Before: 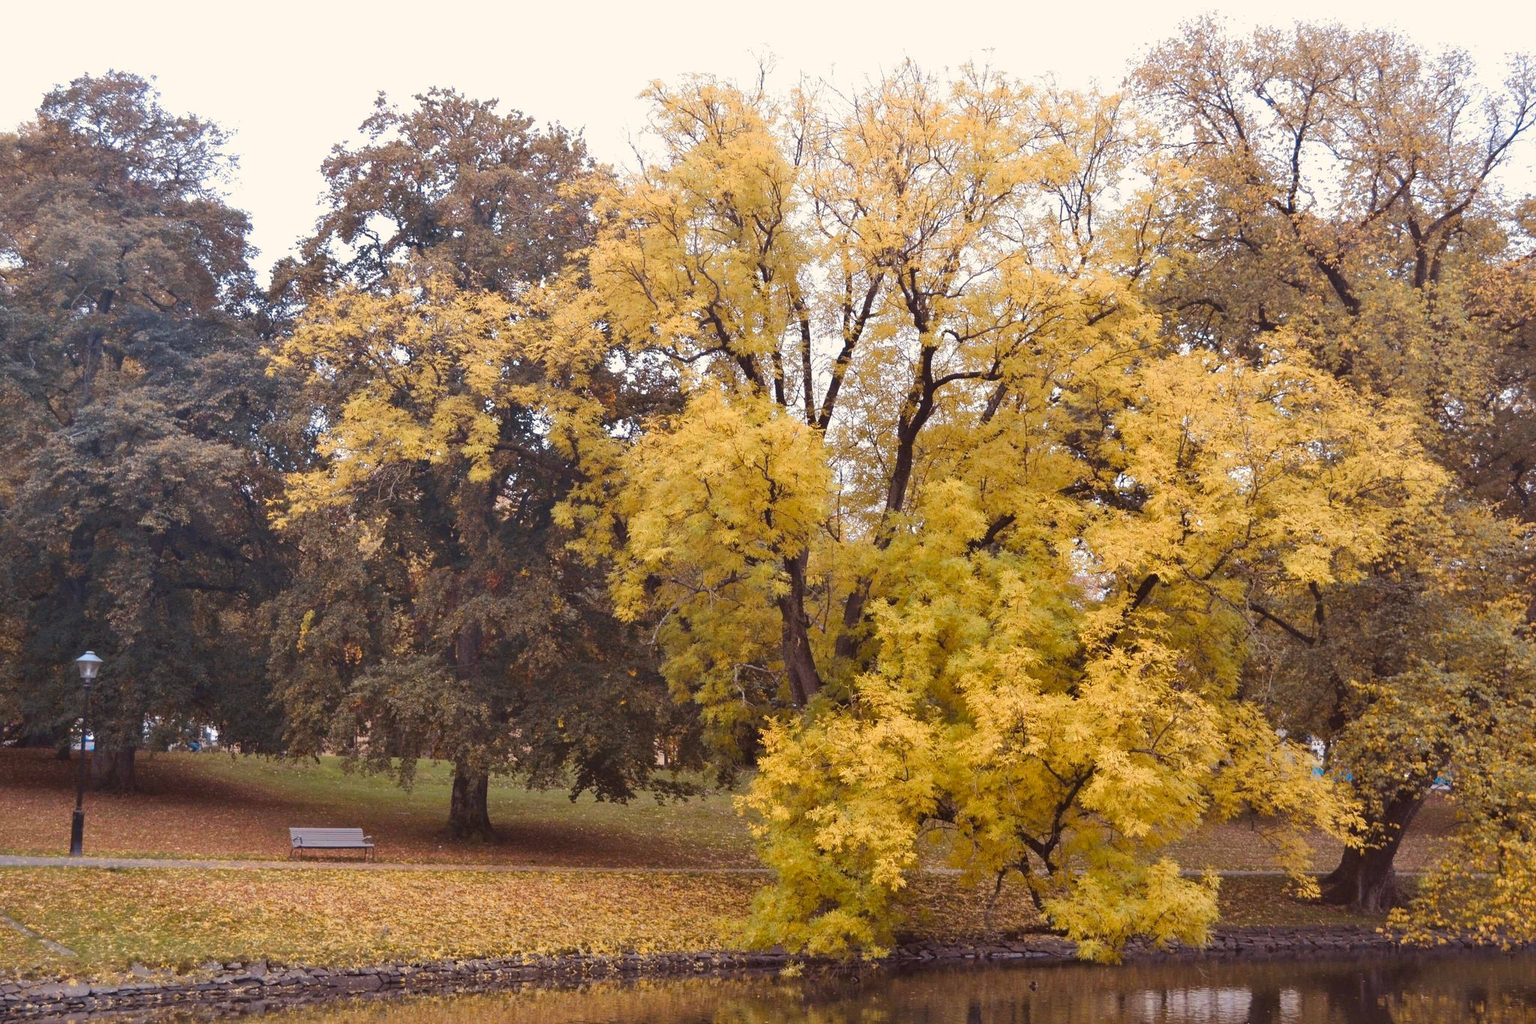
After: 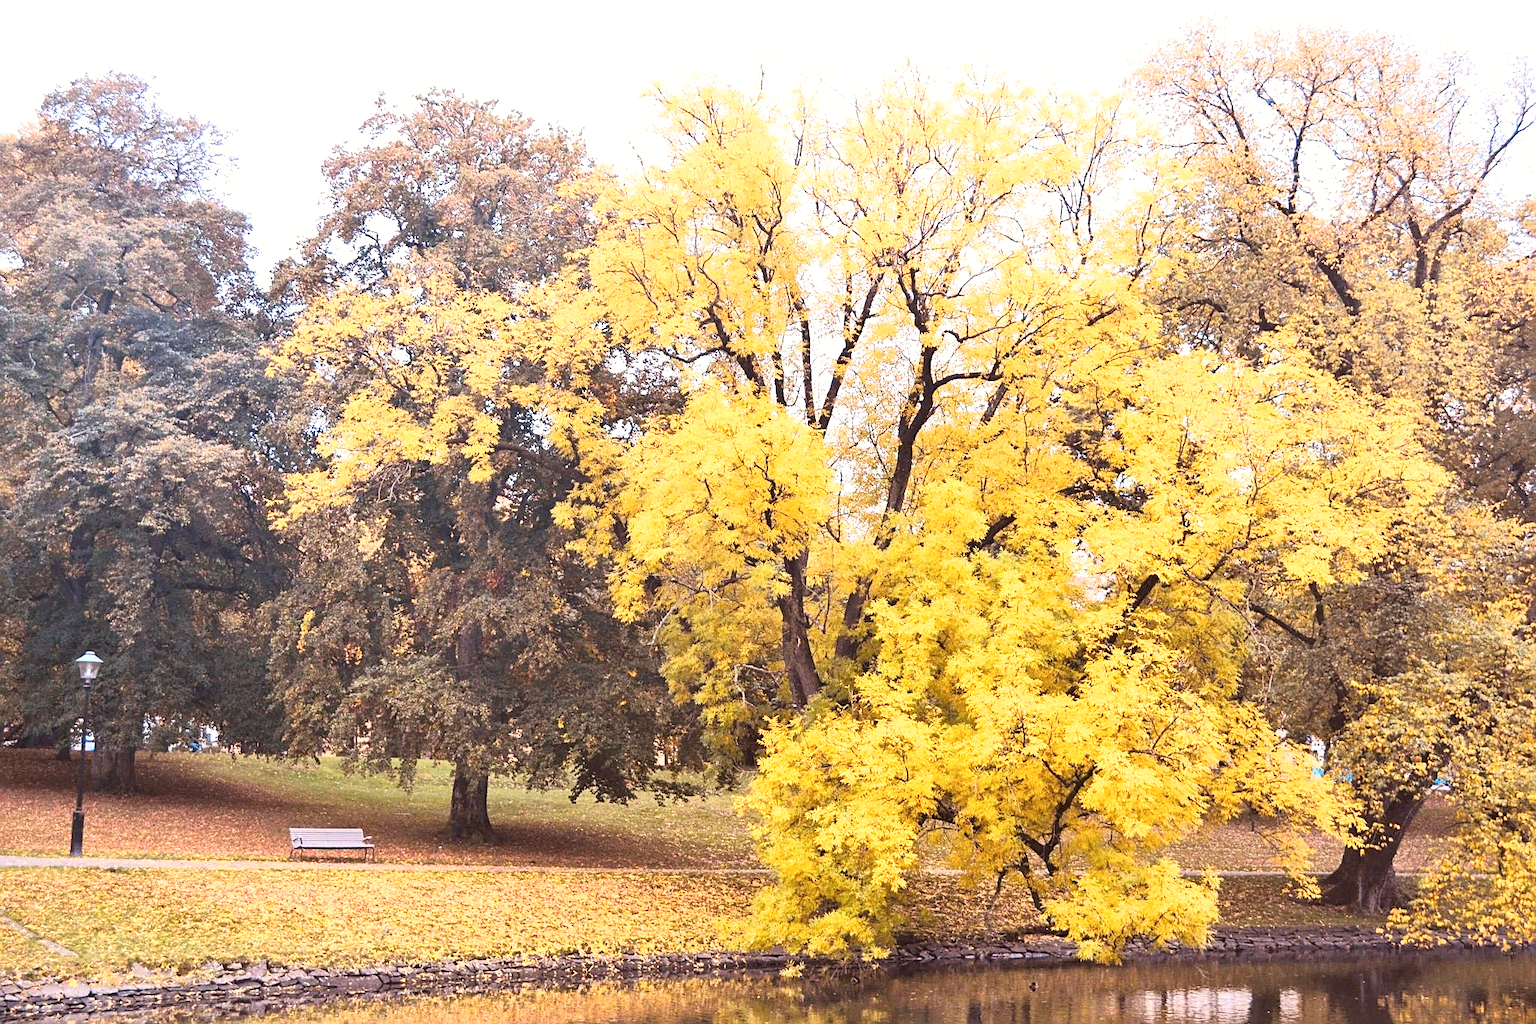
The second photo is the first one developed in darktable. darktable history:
exposure: exposure 0.7 EV, compensate highlight preservation false
base curve: curves: ch0 [(0, 0) (0.005, 0.002) (0.193, 0.295) (0.399, 0.664) (0.75, 0.928) (1, 1)]
tone equalizer: on, module defaults
sharpen: on, module defaults
contrast brightness saturation: saturation -0.05
